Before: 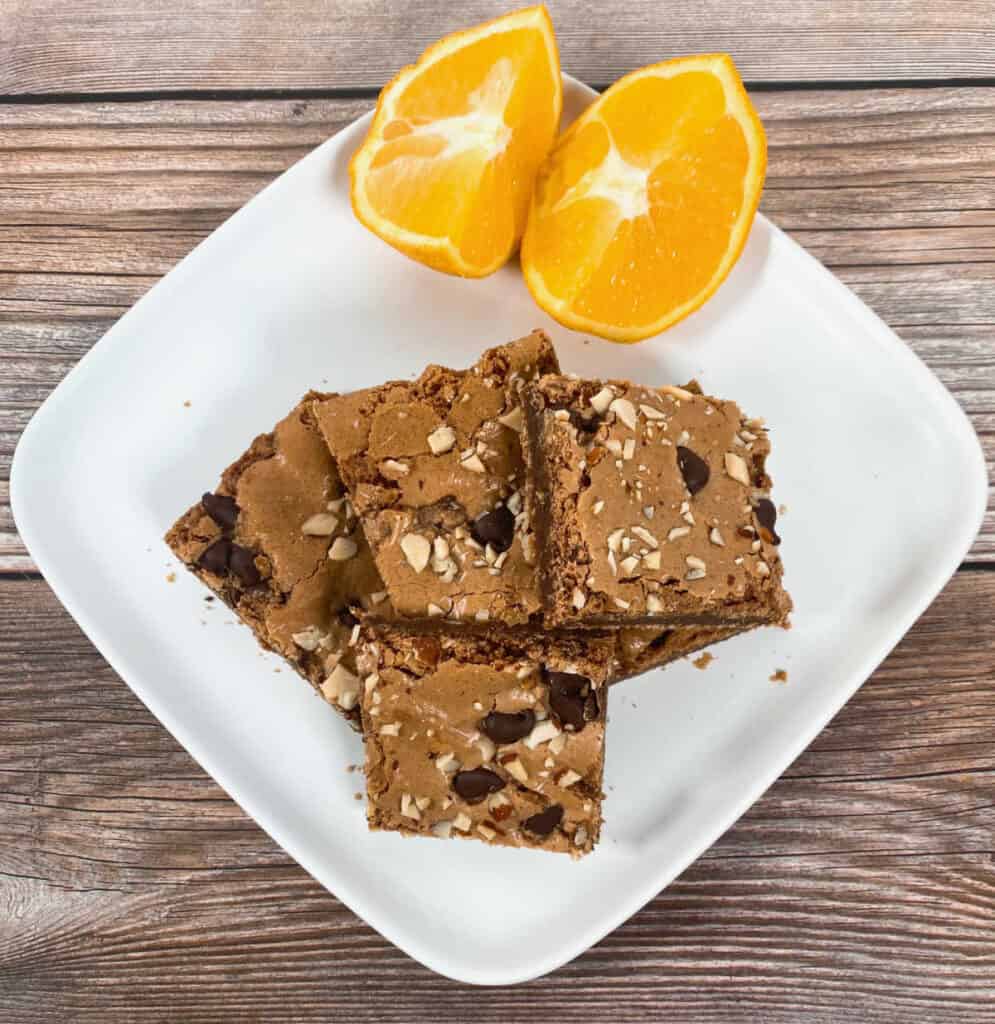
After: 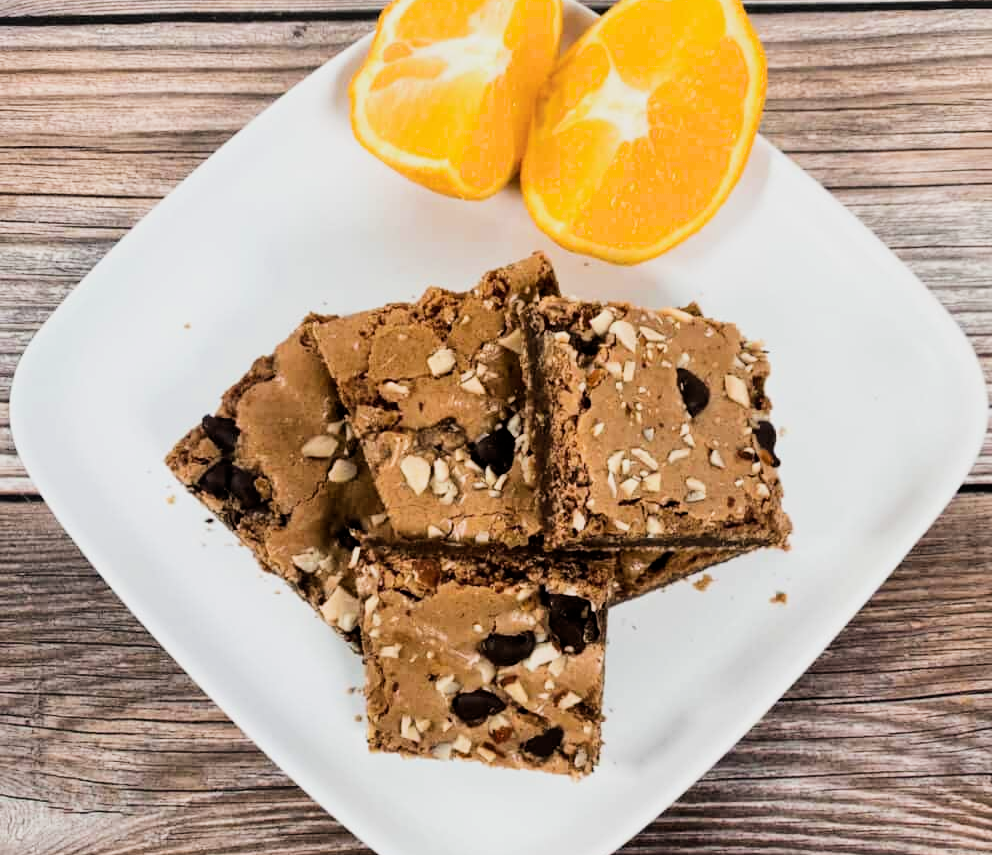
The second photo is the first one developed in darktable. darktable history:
filmic rgb: black relative exposure -5 EV, hardness 2.88, contrast 1.4, highlights saturation mix -20%
crop: top 7.625%, bottom 8.027%
exposure: exposure 0.191 EV, compensate highlight preservation false
